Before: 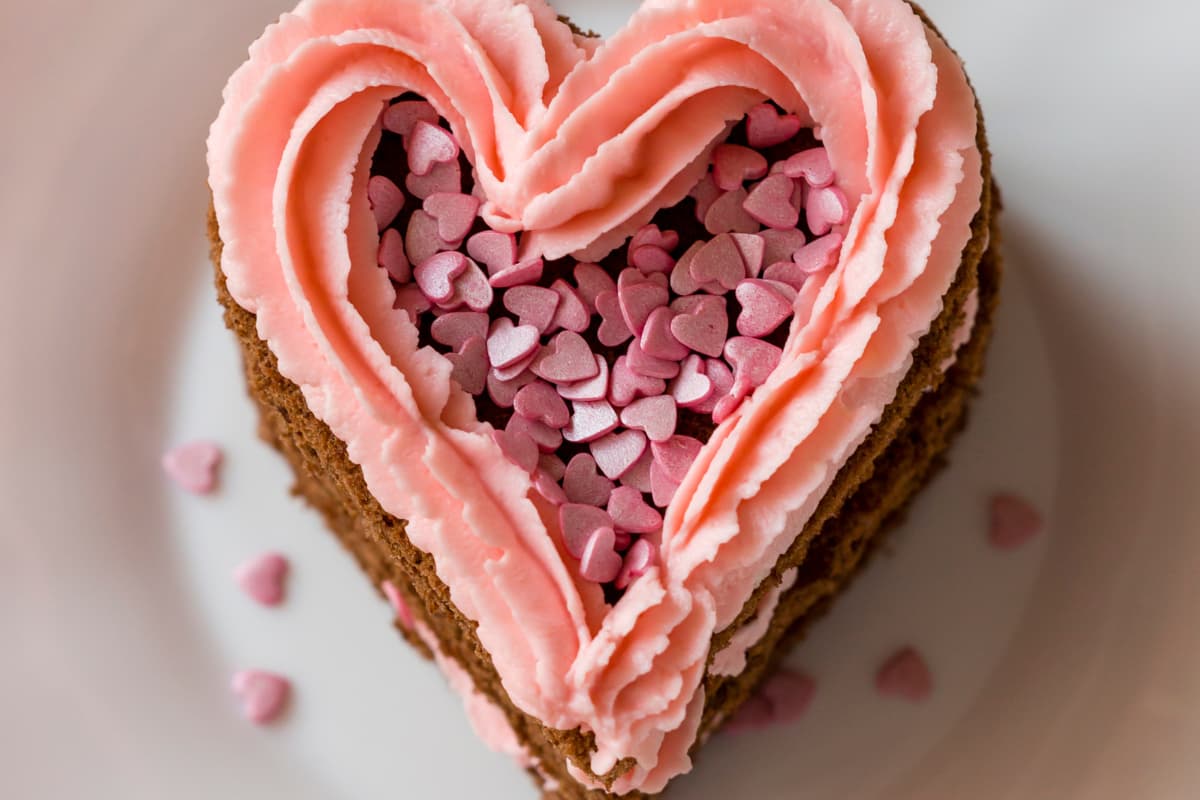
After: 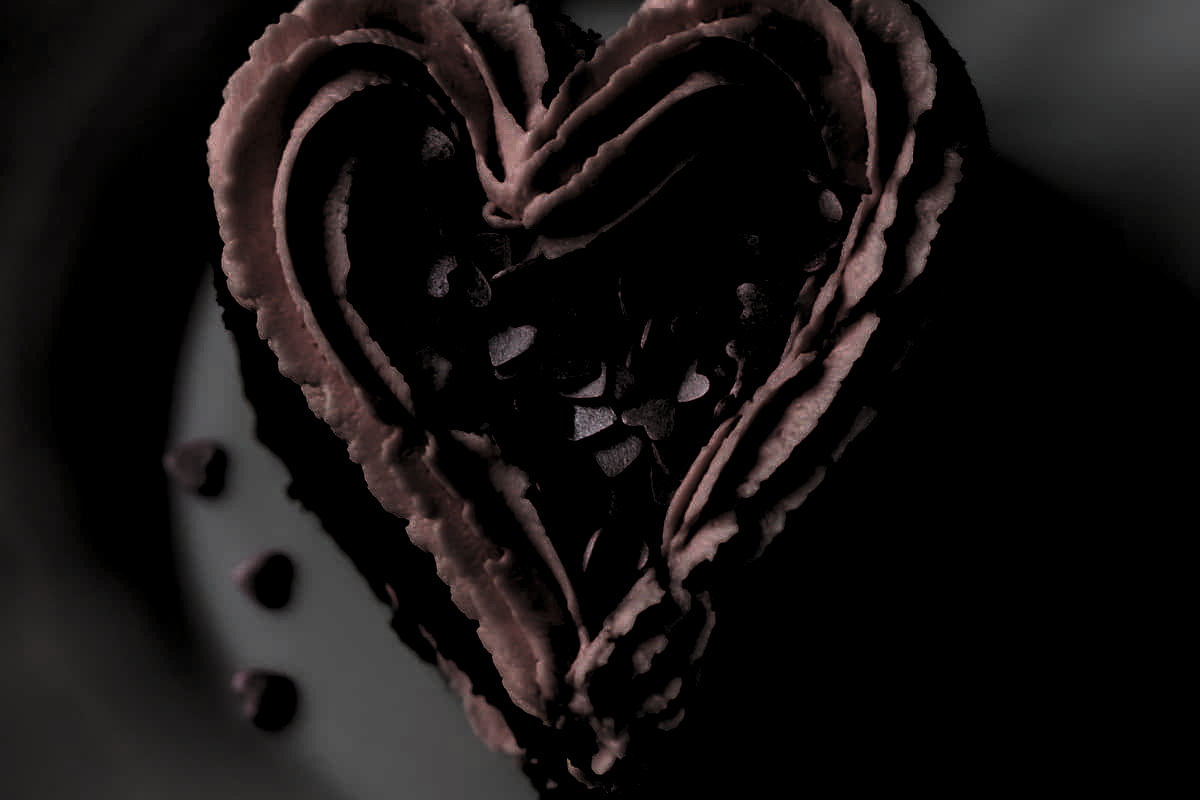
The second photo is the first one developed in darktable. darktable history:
base curve: curves: ch0 [(0, 0) (0.826, 0.587) (1, 1)], preserve colors none
levels: levels [0.514, 0.759, 1]
haze removal: strength -0.049, compatibility mode true, adaptive false
